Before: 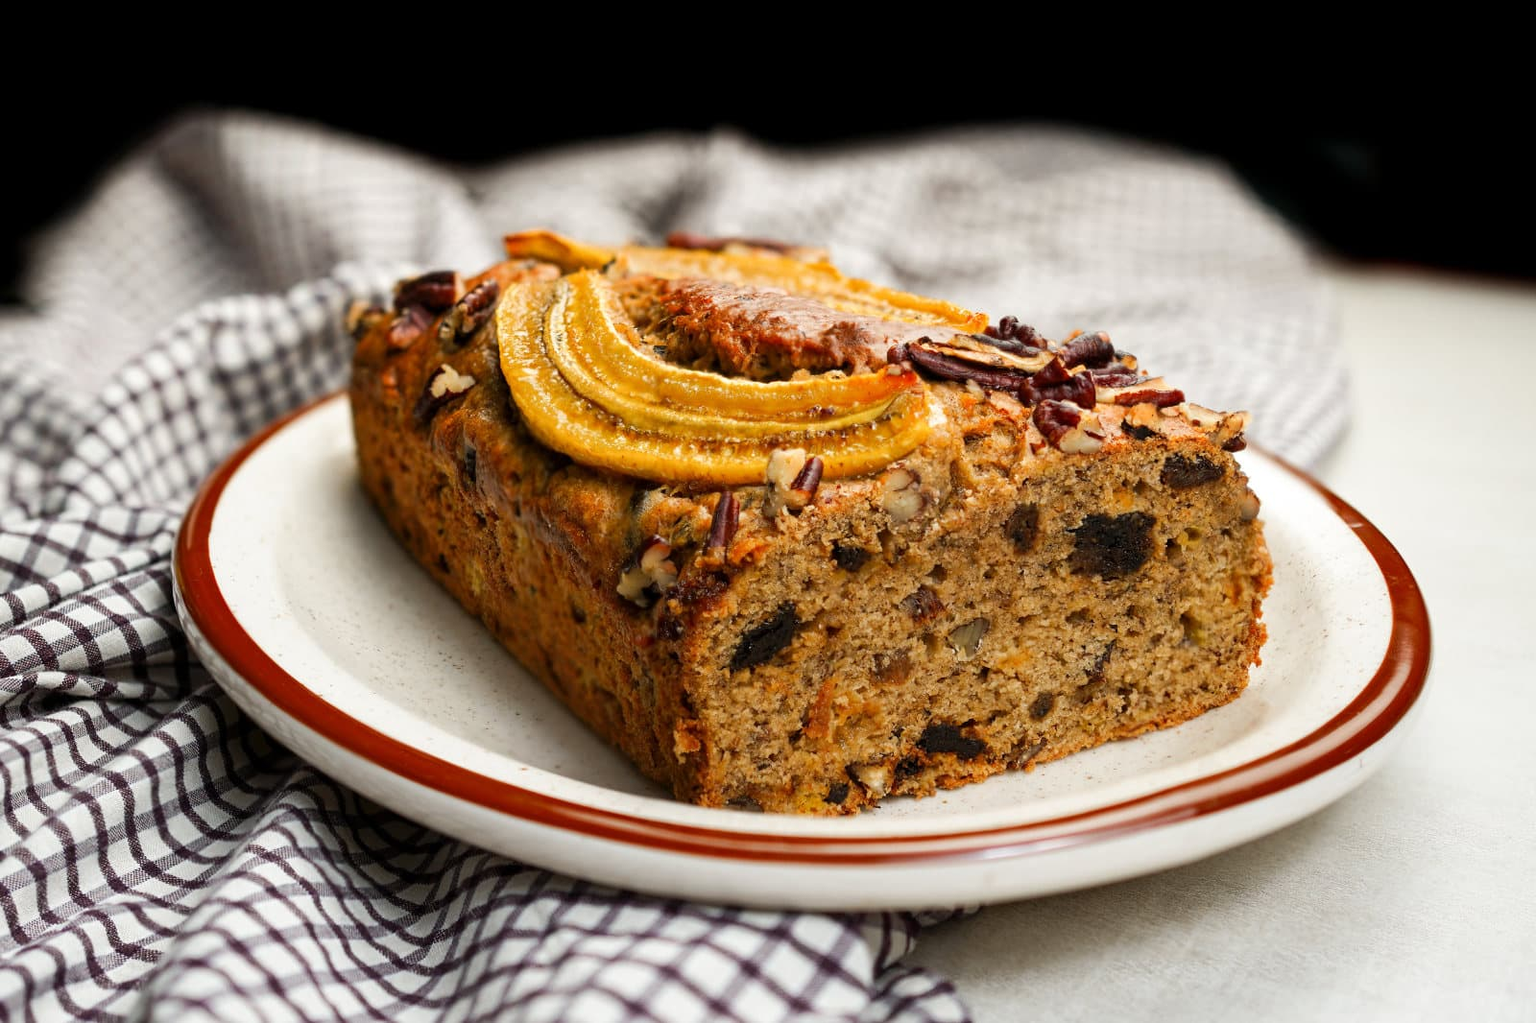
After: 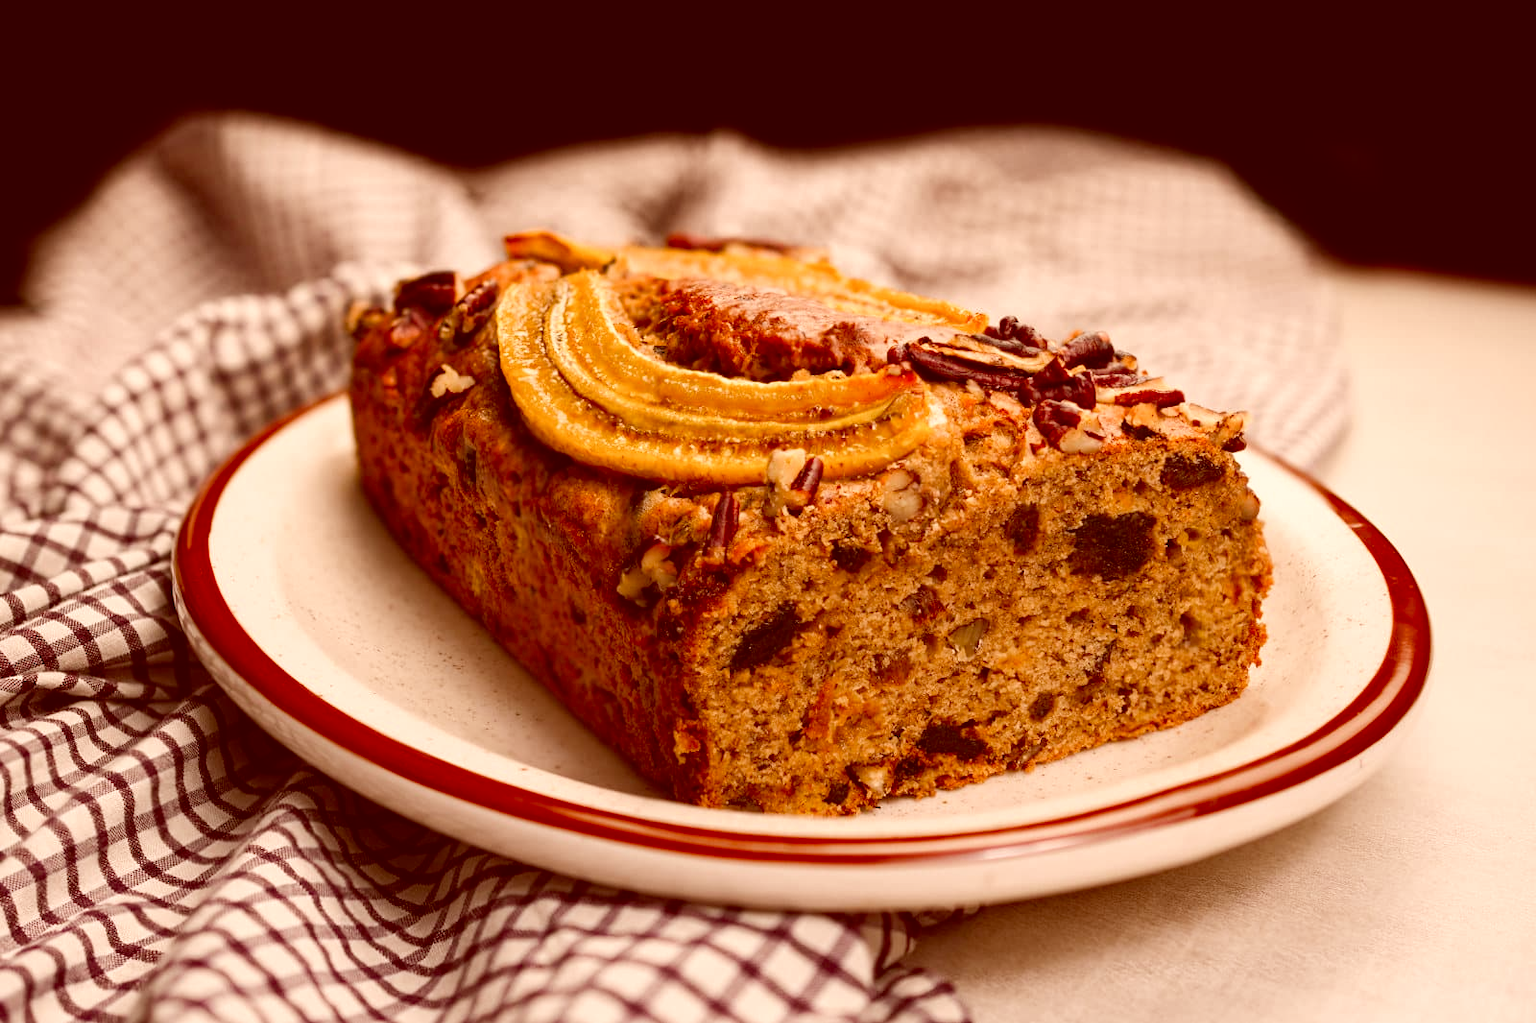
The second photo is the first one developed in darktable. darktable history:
color balance rgb: shadows lift › chroma 2%, shadows lift › hue 219.6°, power › hue 313.2°, highlights gain › chroma 3%, highlights gain › hue 75.6°, global offset › luminance 0.5%, perceptual saturation grading › global saturation 15.33%, perceptual saturation grading › highlights -19.33%, perceptual saturation grading › shadows 20%, global vibrance 20%
color correction: highlights a* 9.03, highlights b* 8.71, shadows a* 40, shadows b* 40, saturation 0.8
